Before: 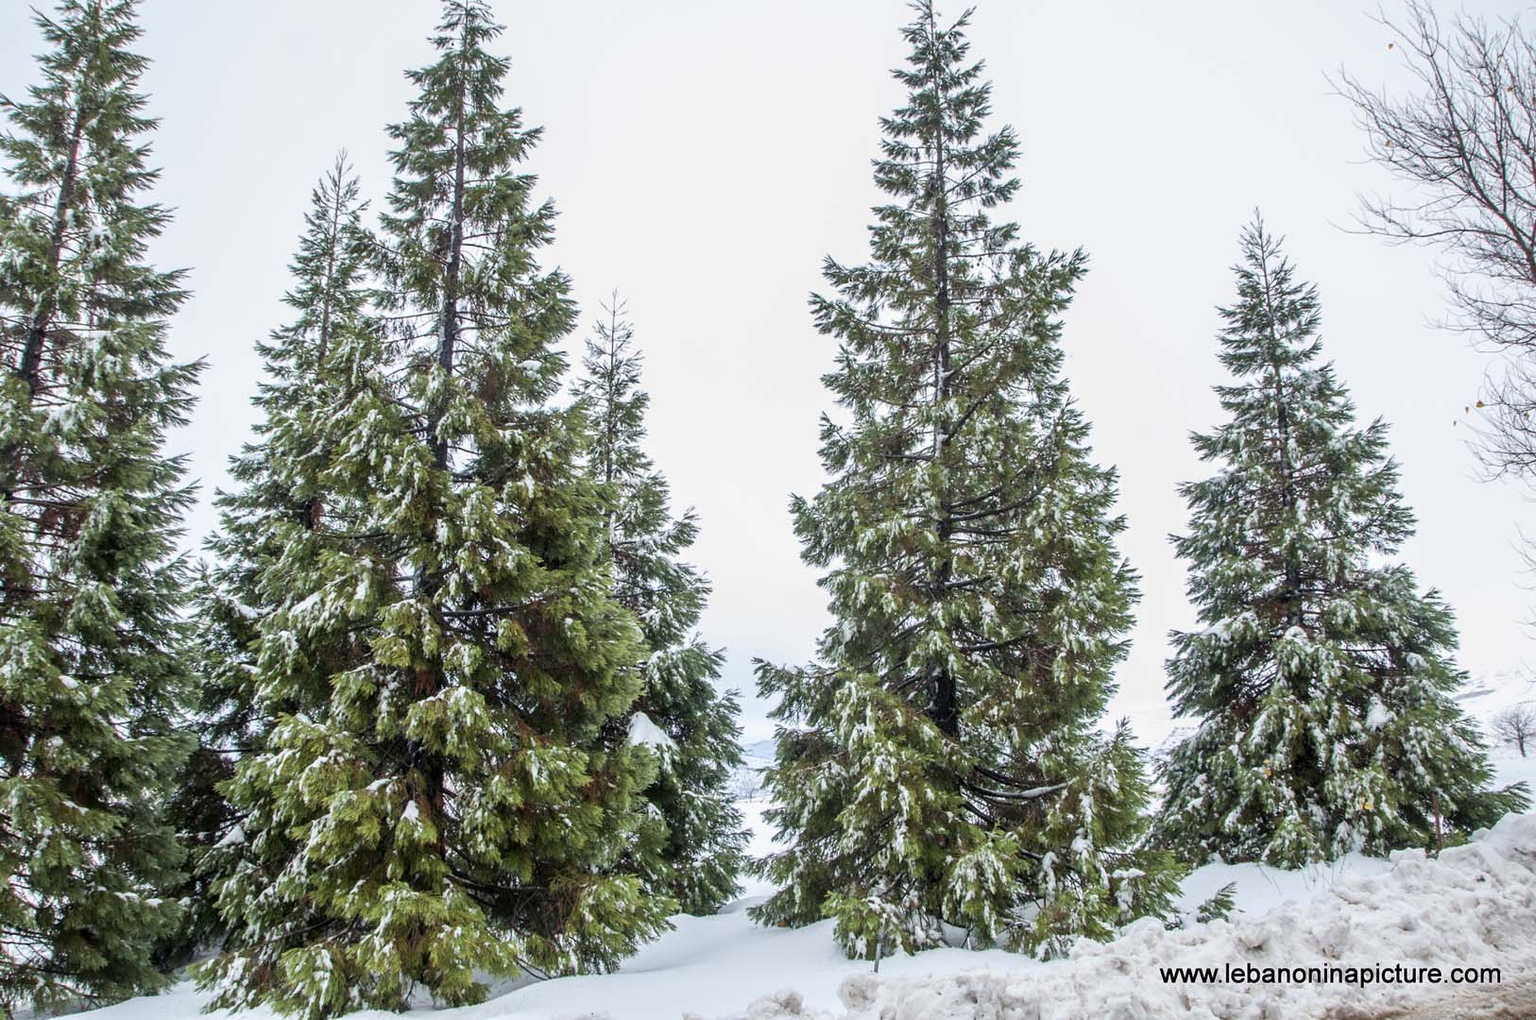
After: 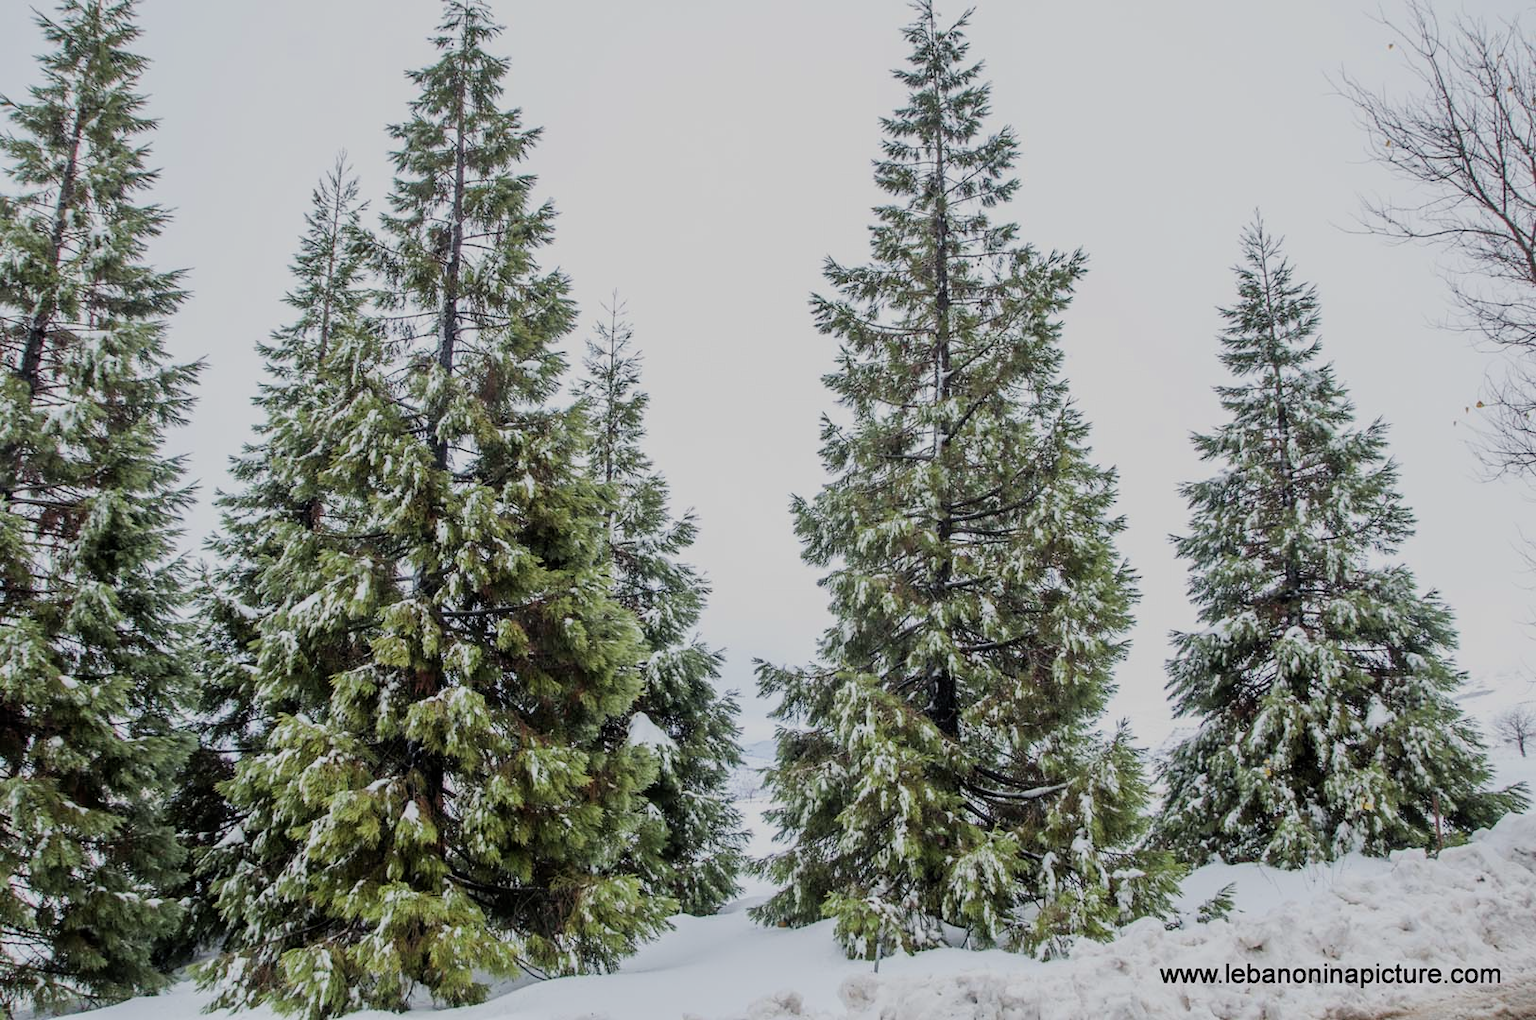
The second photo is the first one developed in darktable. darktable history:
filmic rgb: black relative exposure -7.4 EV, white relative exposure 5.09 EV, hardness 3.21, iterations of high-quality reconstruction 0, contrast in shadows safe
